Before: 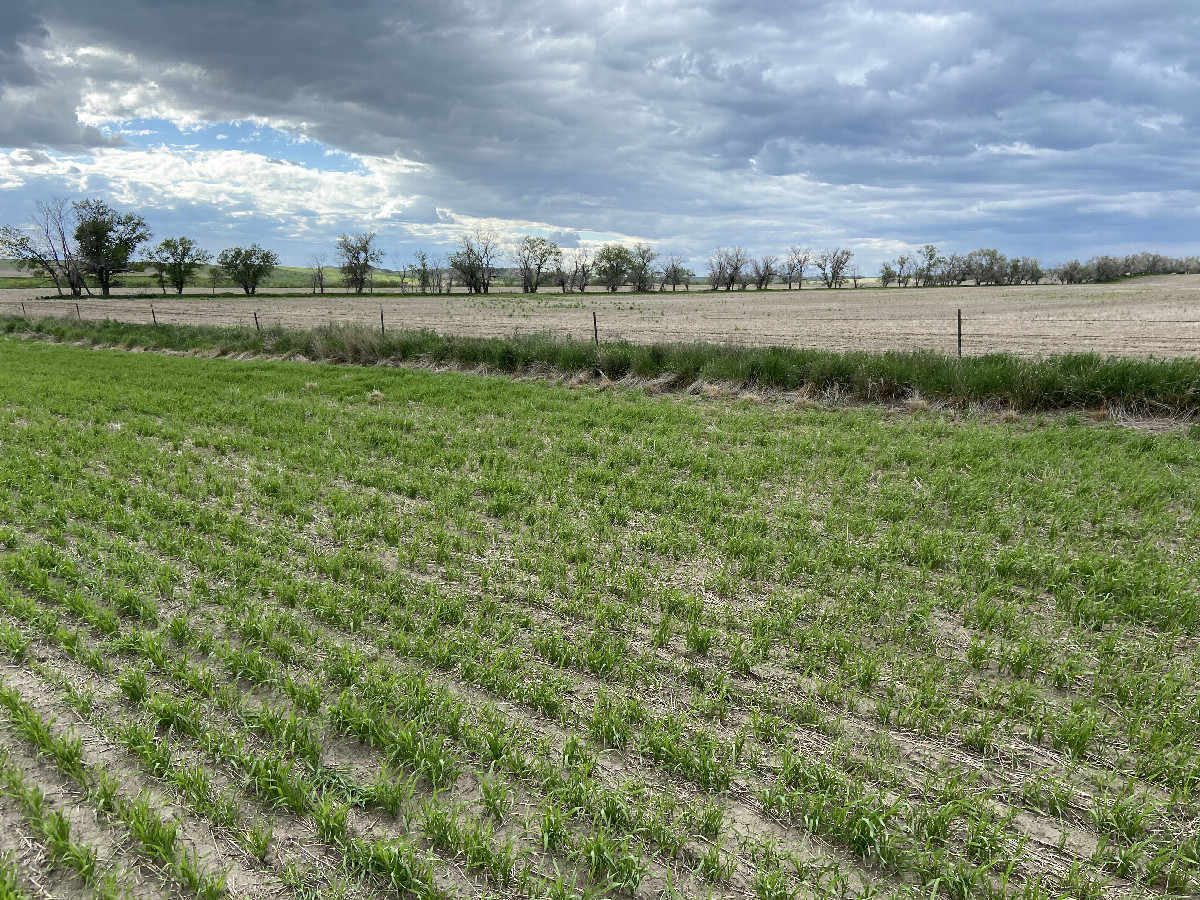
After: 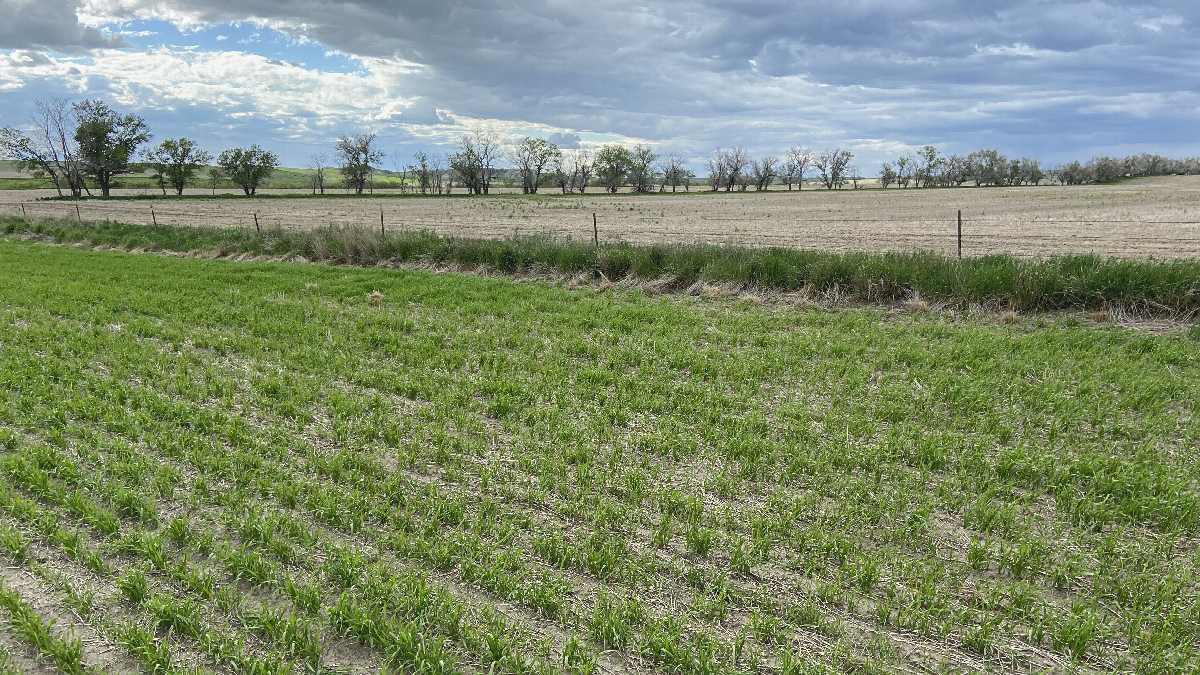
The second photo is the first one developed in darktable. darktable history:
crop: top 11.038%, bottom 13.962%
local contrast: highlights 48%, shadows 0%, detail 100%
sharpen: amount 0.2
